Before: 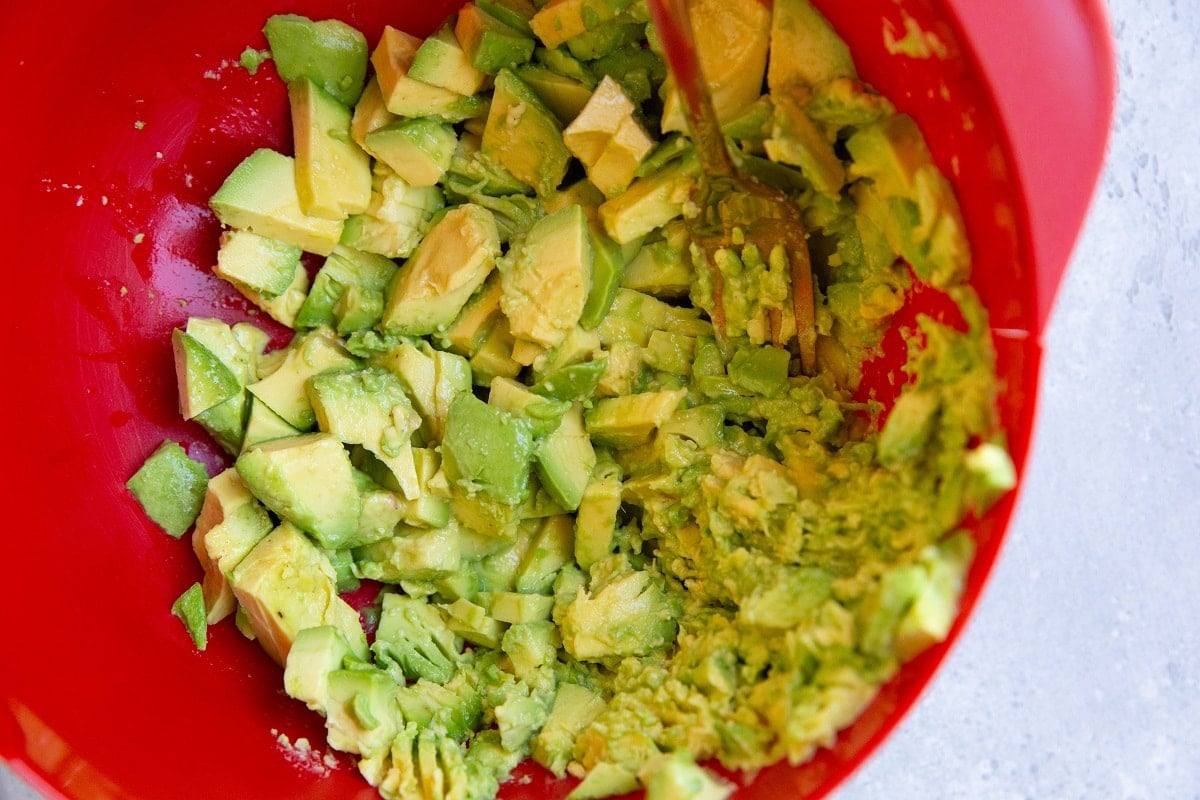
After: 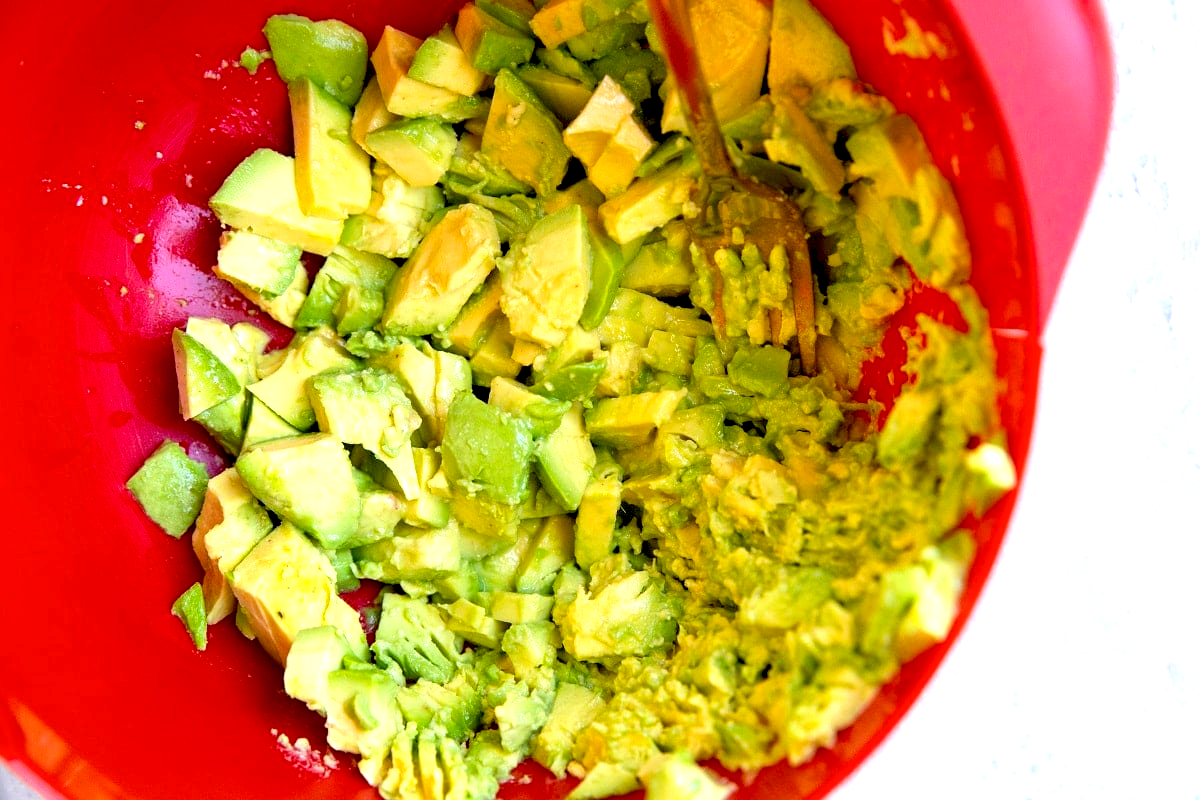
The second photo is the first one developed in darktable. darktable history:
color balance rgb: linear chroma grading › global chroma 0.747%, perceptual saturation grading › global saturation 0.915%, global vibrance 20%
exposure: black level correction 0.011, exposure 0.697 EV, compensate highlight preservation false
